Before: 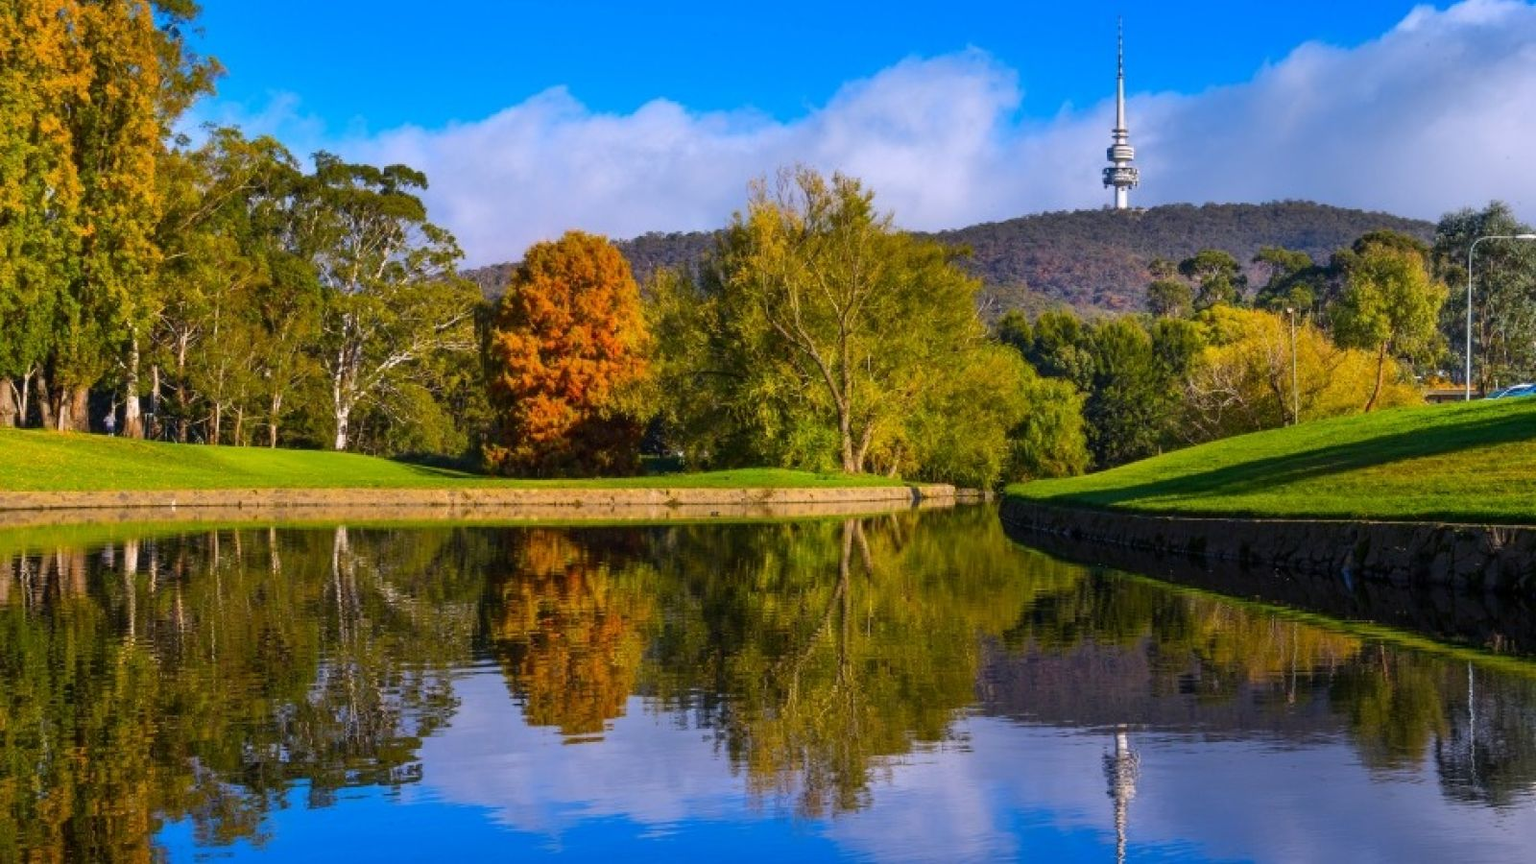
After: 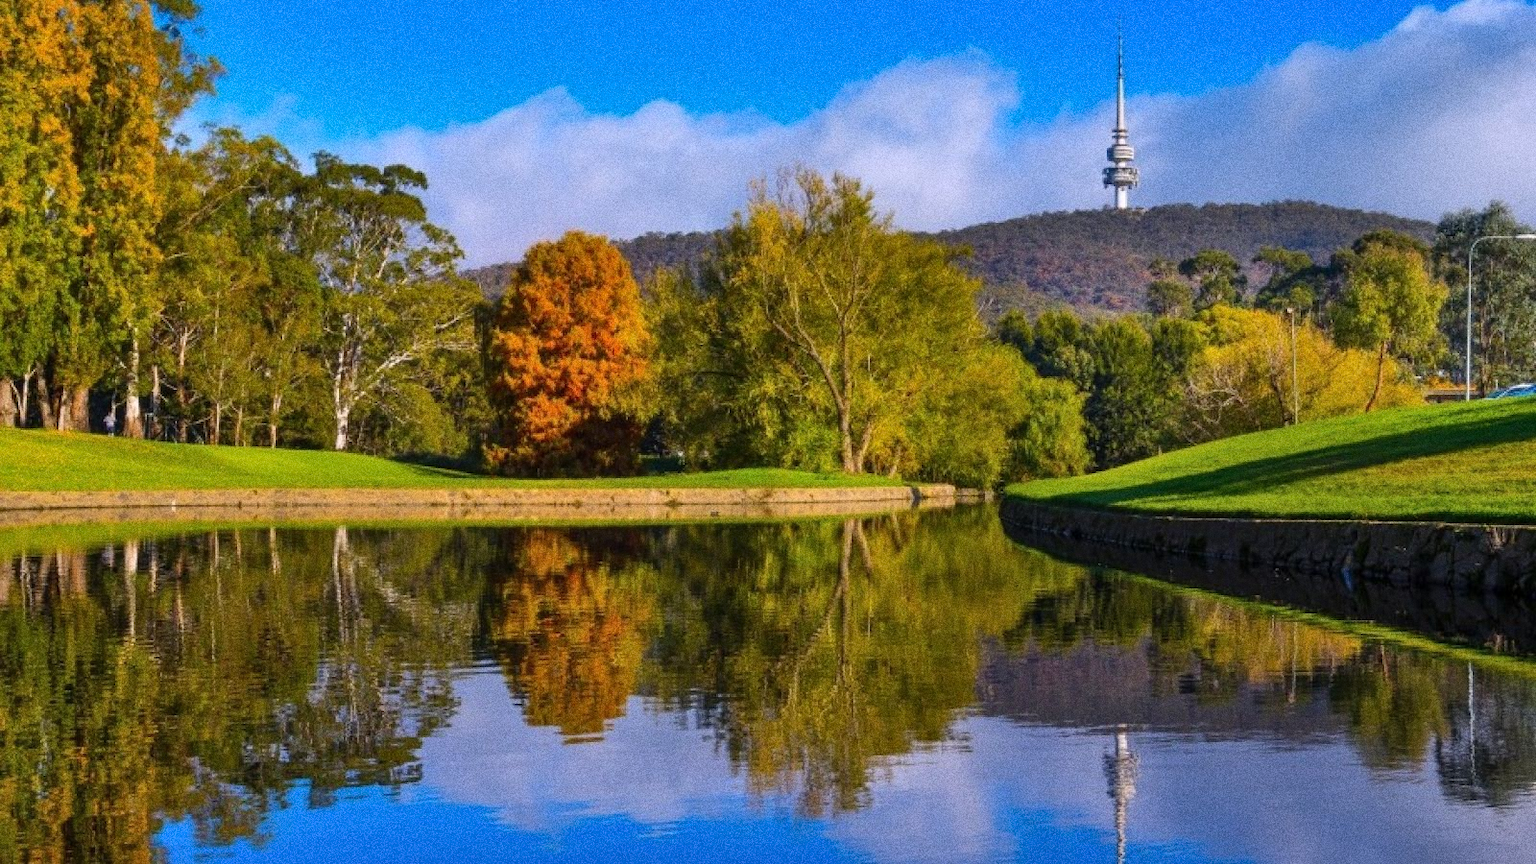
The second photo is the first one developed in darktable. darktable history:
grain: coarseness 0.09 ISO, strength 40%
shadows and highlights: soften with gaussian
